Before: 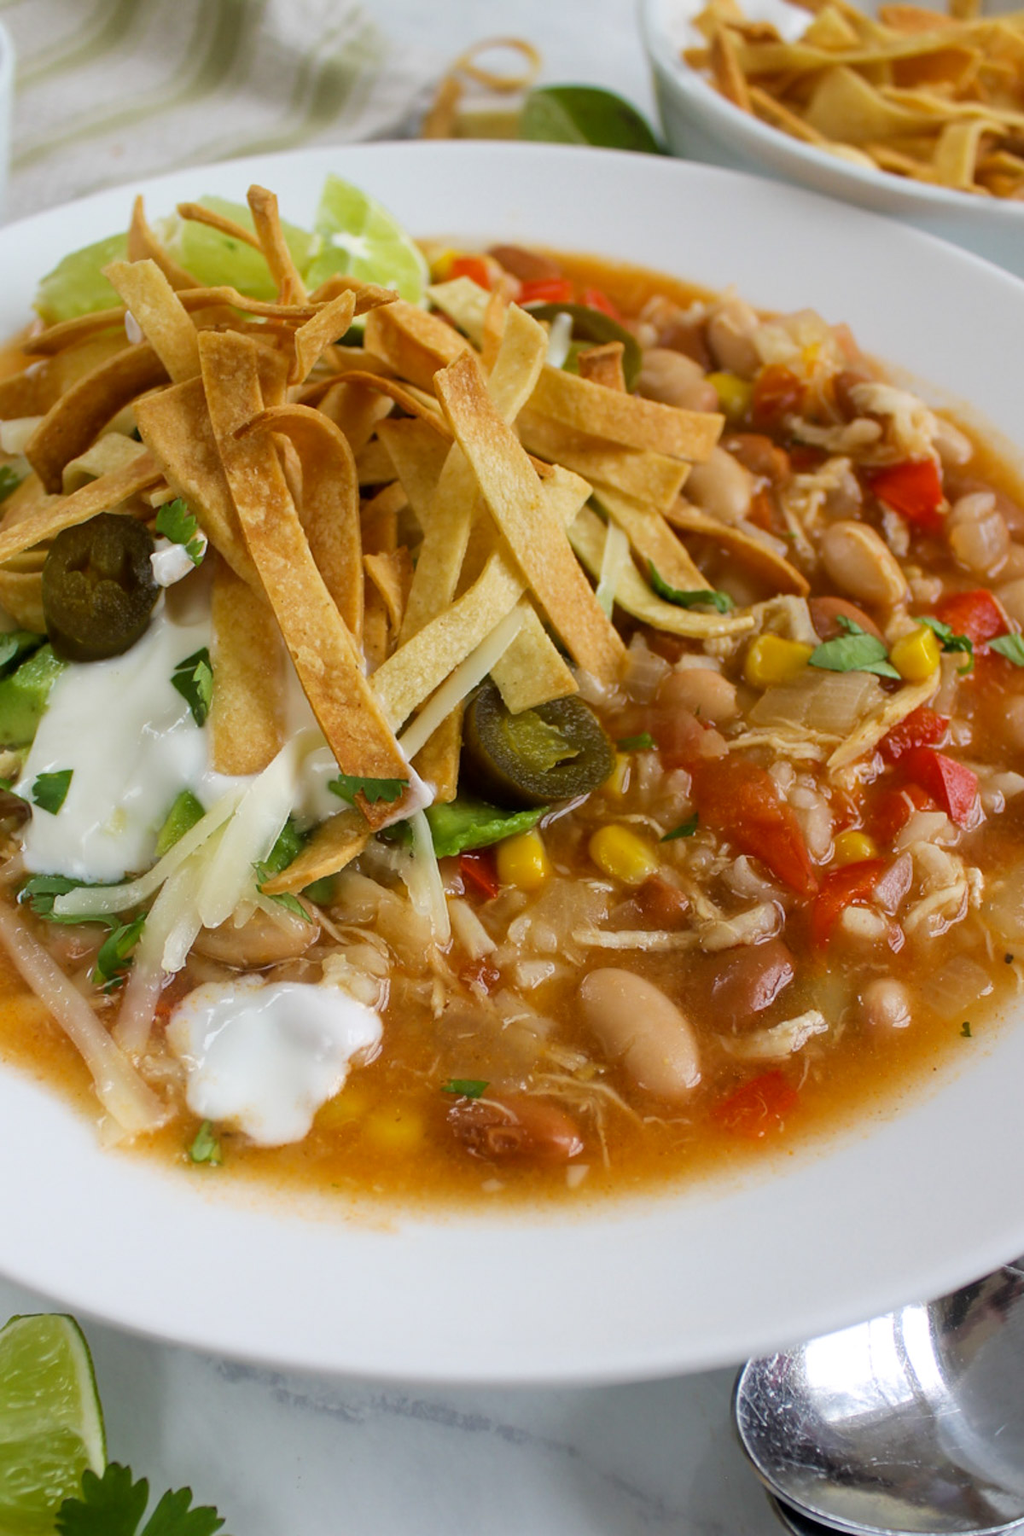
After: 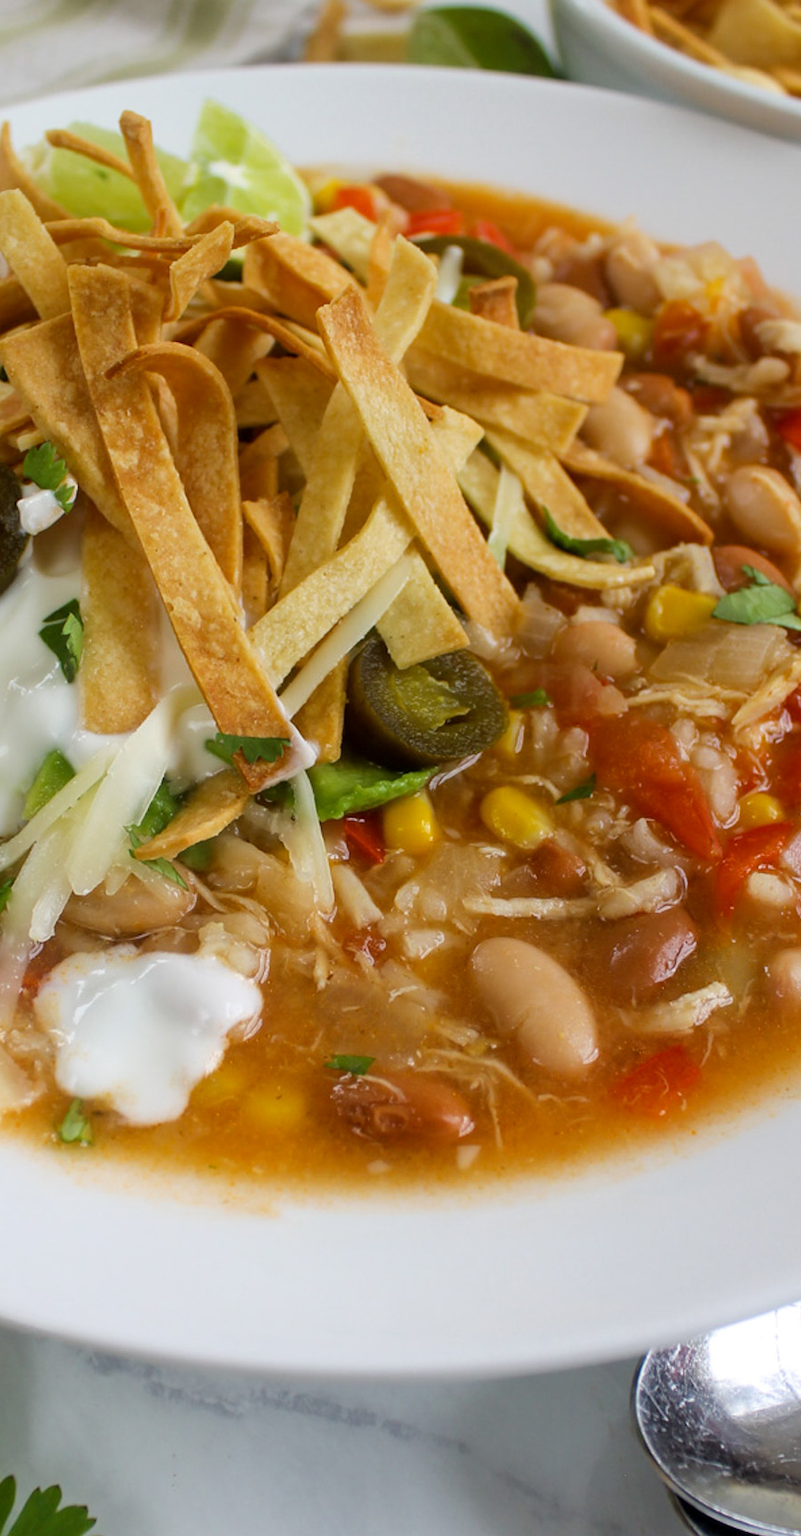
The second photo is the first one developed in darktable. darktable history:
levels: levels [0, 0.499, 1]
crop and rotate: left 13.15%, top 5.251%, right 12.609%
